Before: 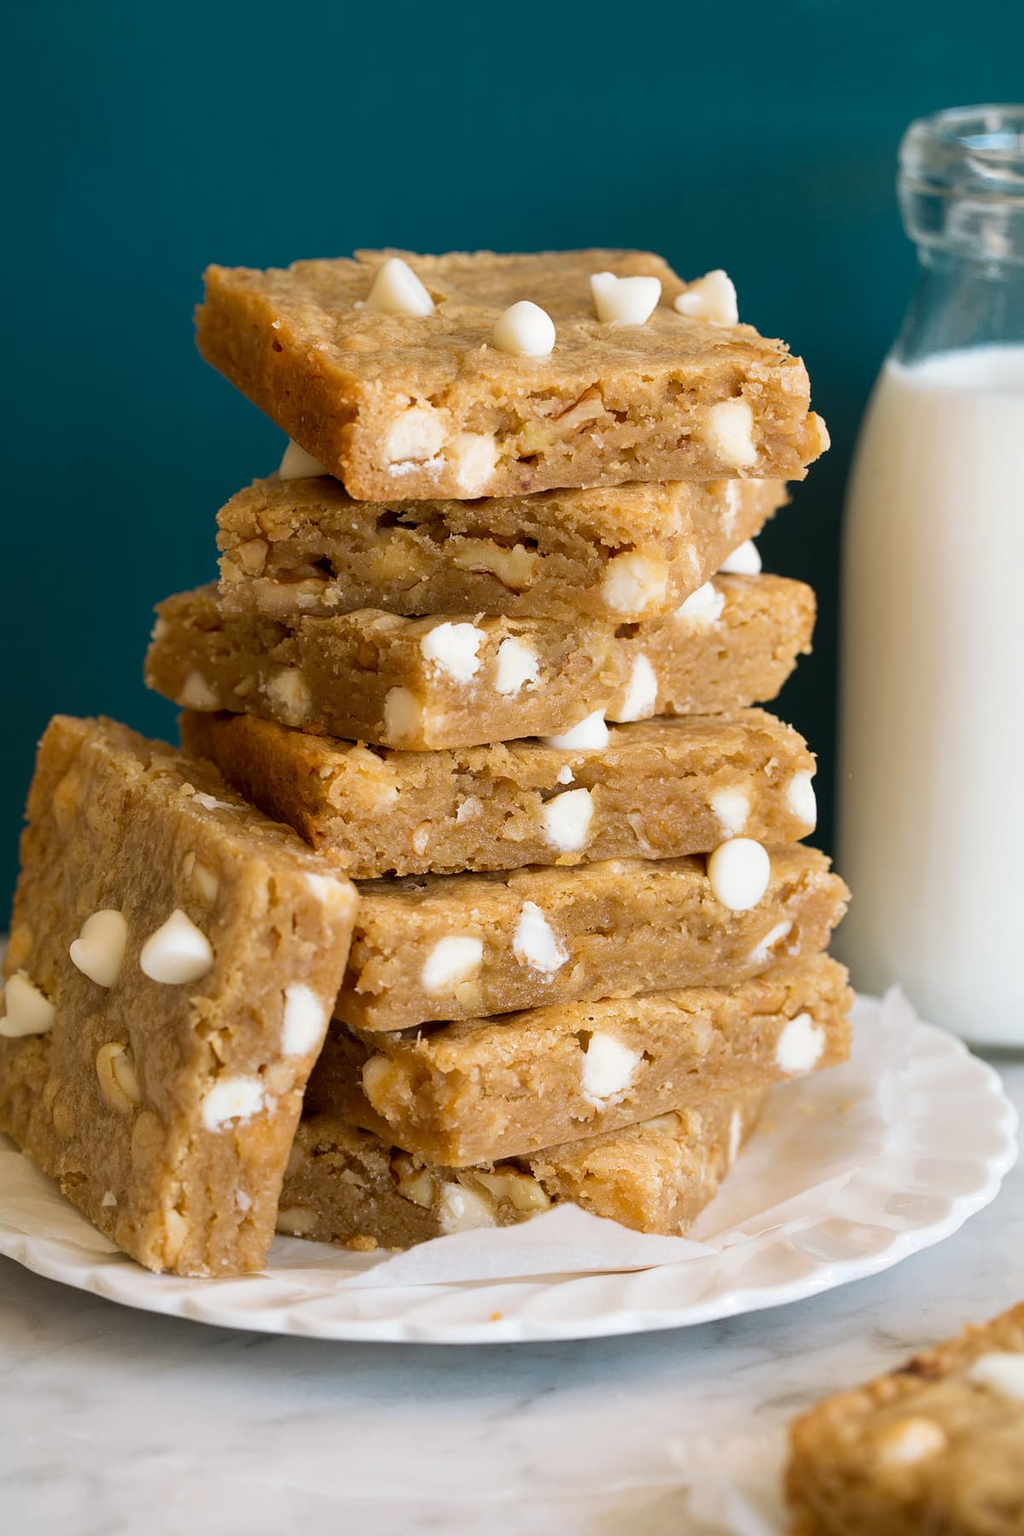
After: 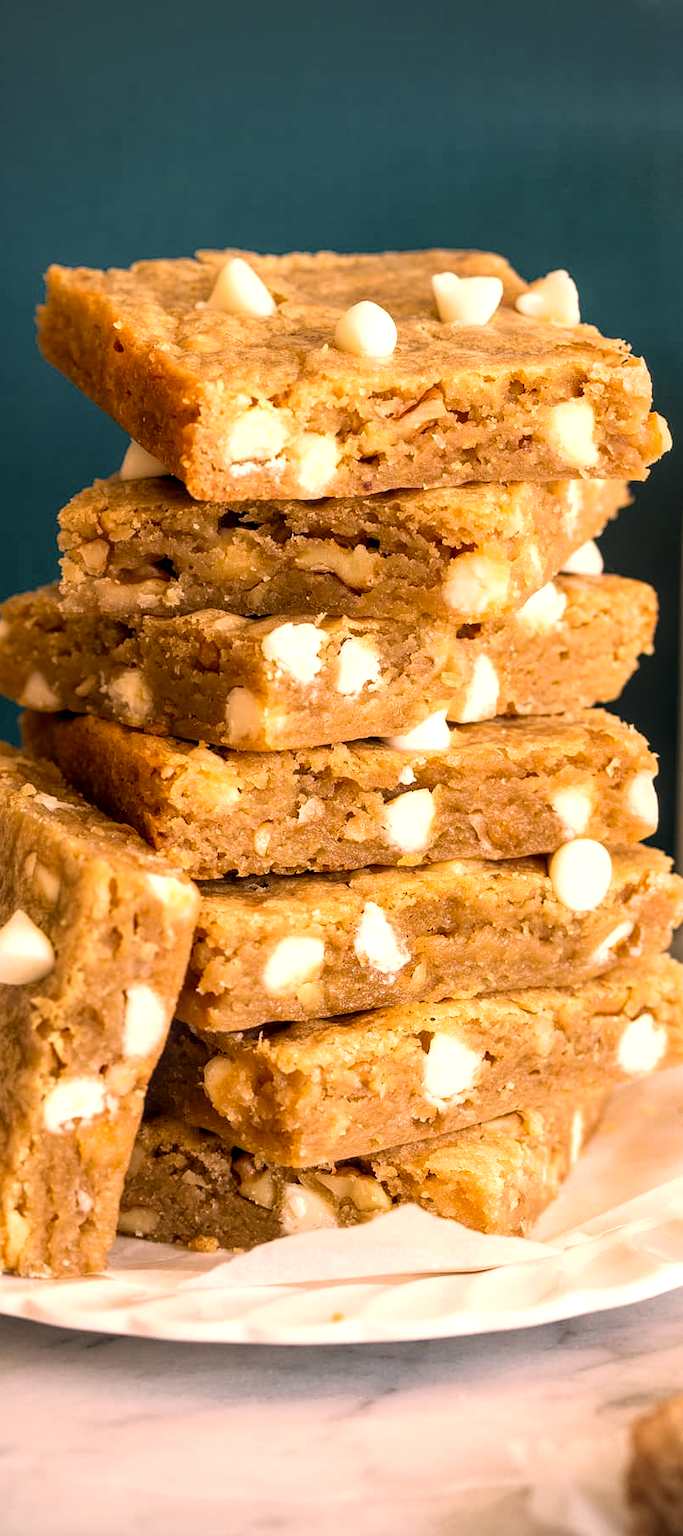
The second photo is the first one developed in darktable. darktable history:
crop and rotate: left 15.52%, right 17.796%
contrast brightness saturation: contrast 0.101, brightness 0.019, saturation 0.02
vignetting: unbound false
tone equalizer: -8 EV -0.453 EV, -7 EV -0.37 EV, -6 EV -0.352 EV, -5 EV -0.249 EV, -3 EV 0.254 EV, -2 EV 0.336 EV, -1 EV 0.373 EV, +0 EV 0.413 EV
local contrast: highlights 61%, detail 143%, midtone range 0.426
color correction: highlights a* 17.7, highlights b* 19.14
